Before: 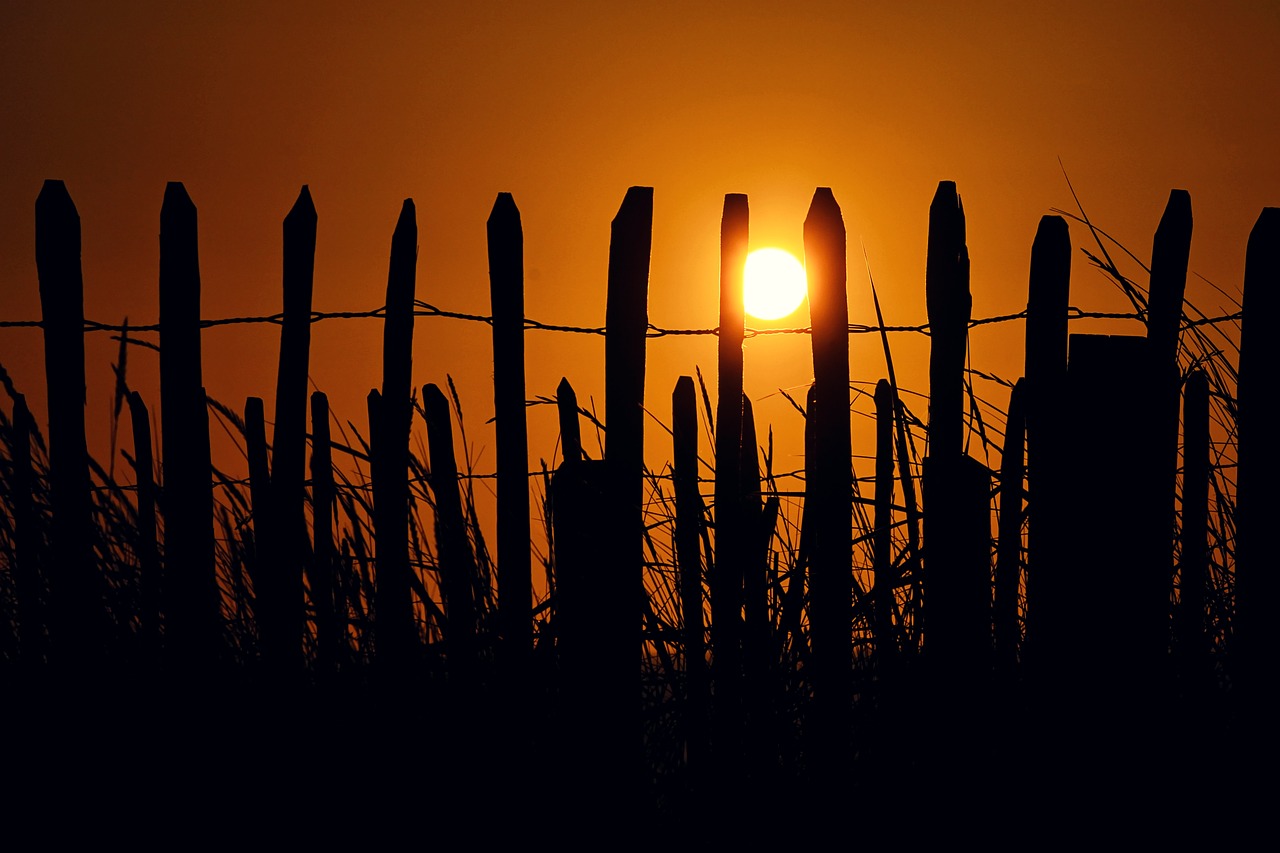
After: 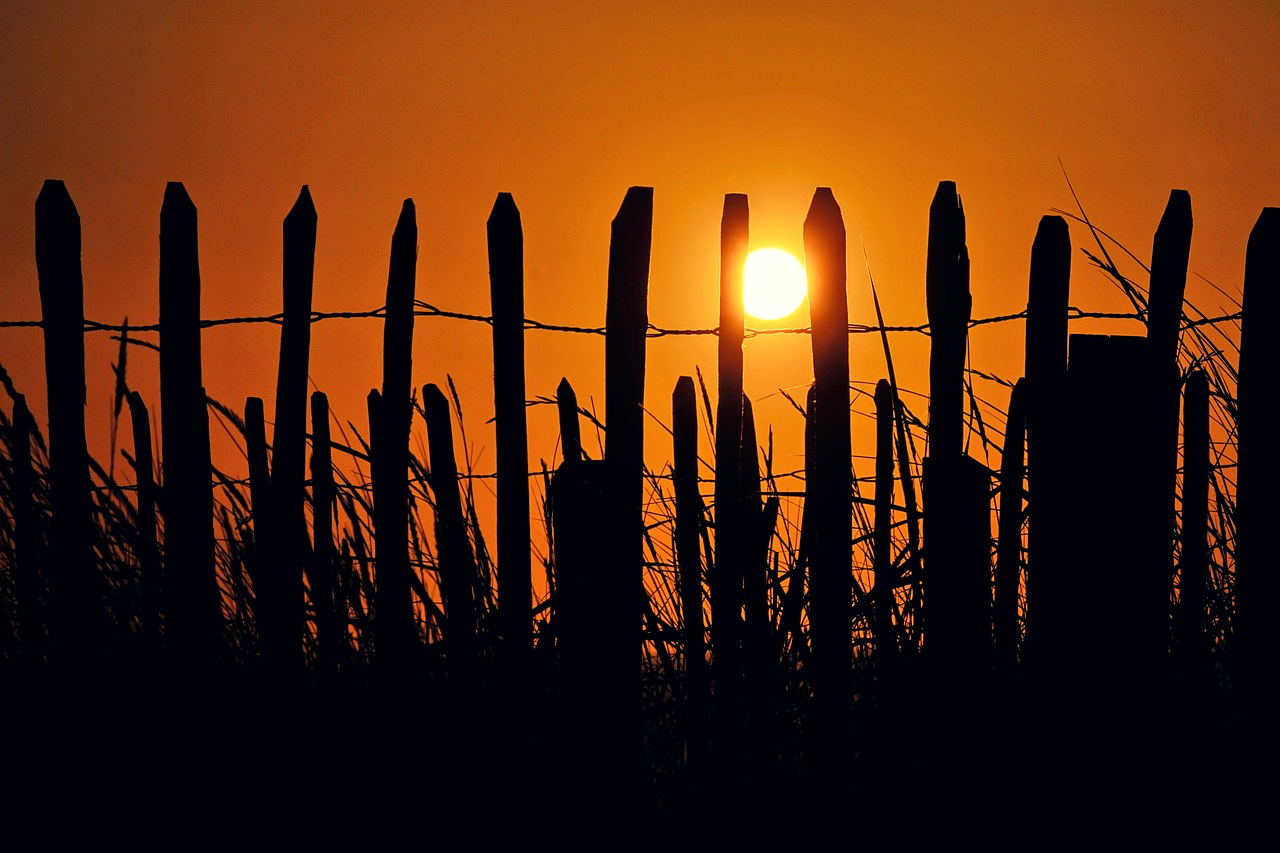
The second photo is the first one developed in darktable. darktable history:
tone equalizer: -7 EV 0.15 EV, -6 EV 0.639 EV, -5 EV 1.18 EV, -4 EV 1.3 EV, -3 EV 1.17 EV, -2 EV 0.6 EV, -1 EV 0.16 EV
